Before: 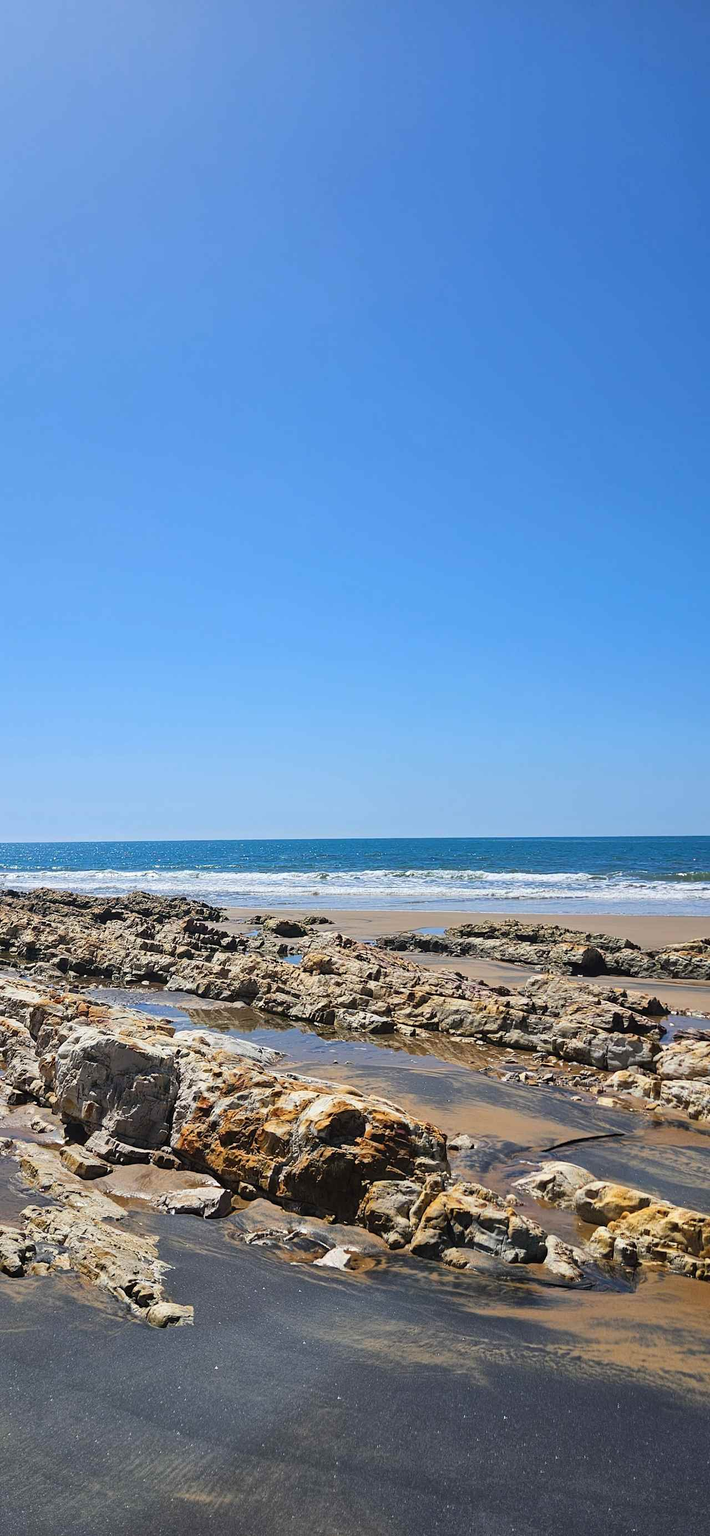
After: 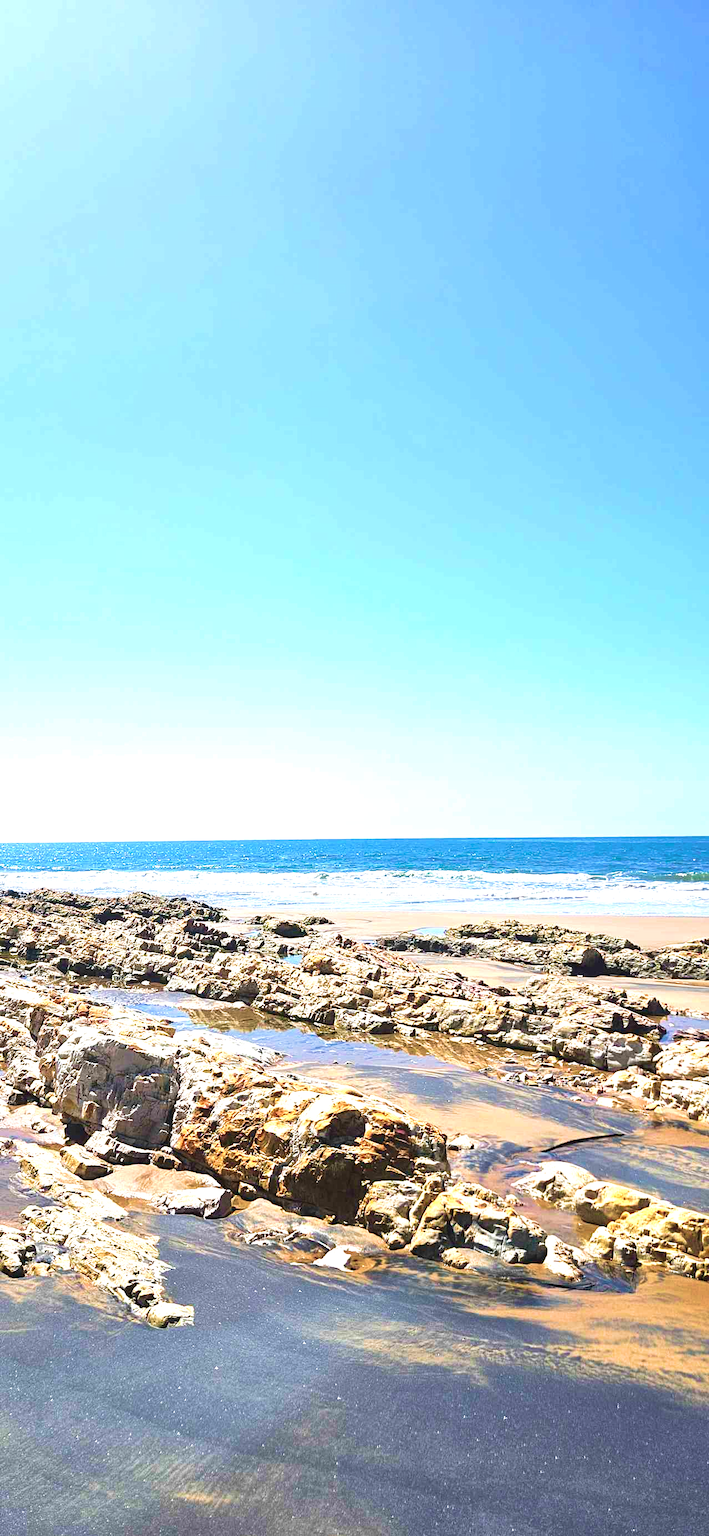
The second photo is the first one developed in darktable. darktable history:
exposure: black level correction 0, exposure 1.342 EV, compensate exposure bias true, compensate highlight preservation false
velvia: strength 56.68%
